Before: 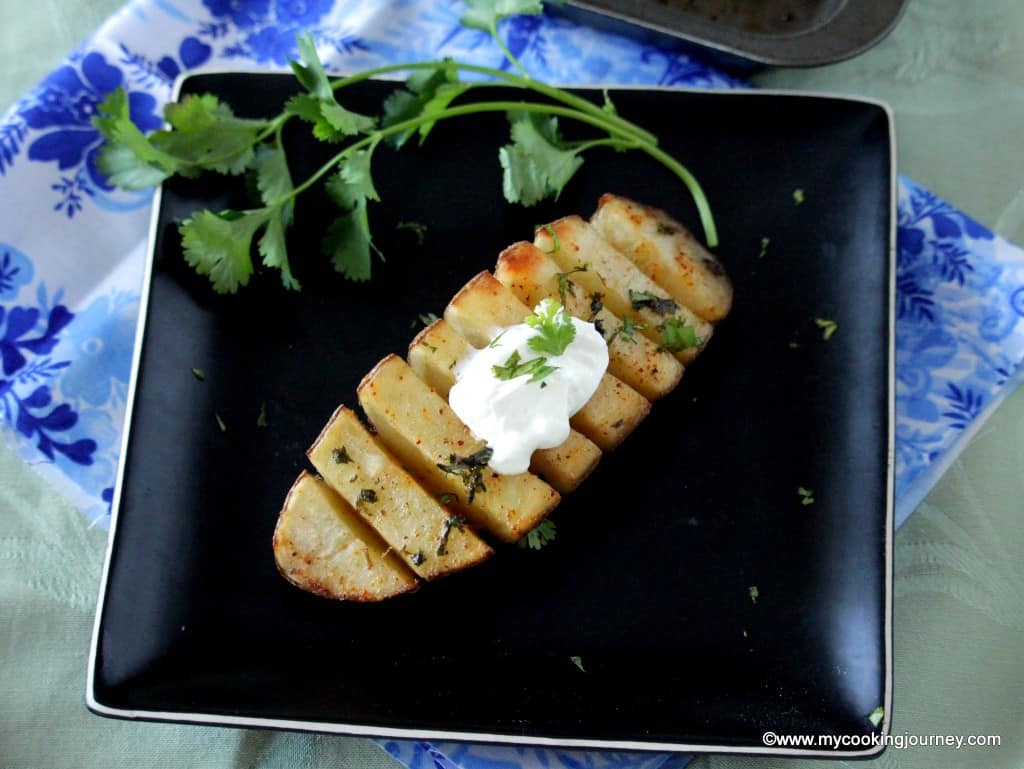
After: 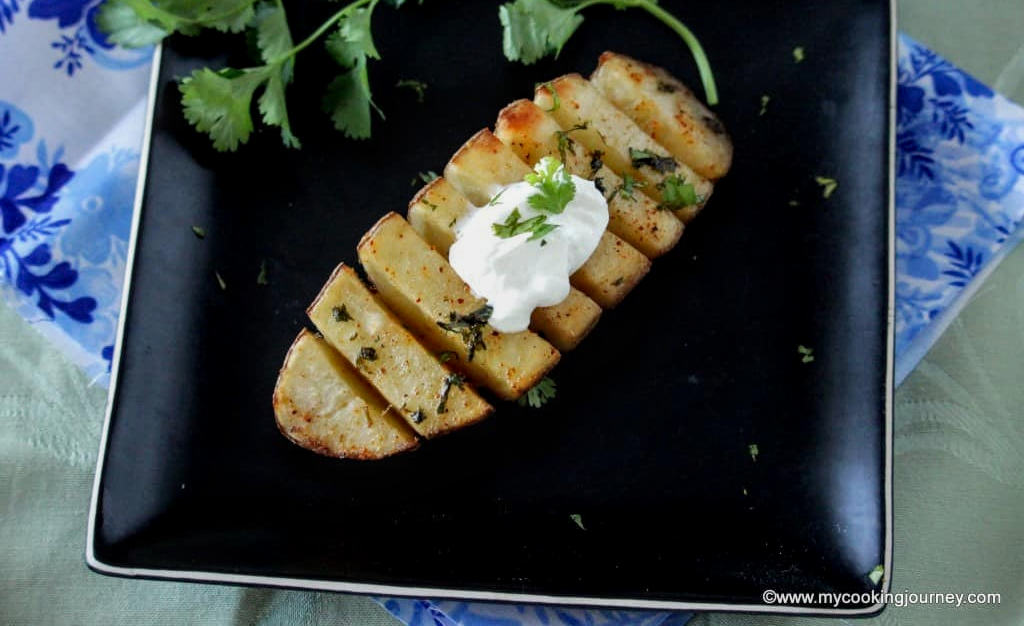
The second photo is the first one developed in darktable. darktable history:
exposure: exposure -0.157 EV, compensate highlight preservation false
crop and rotate: top 18.507%
local contrast: on, module defaults
